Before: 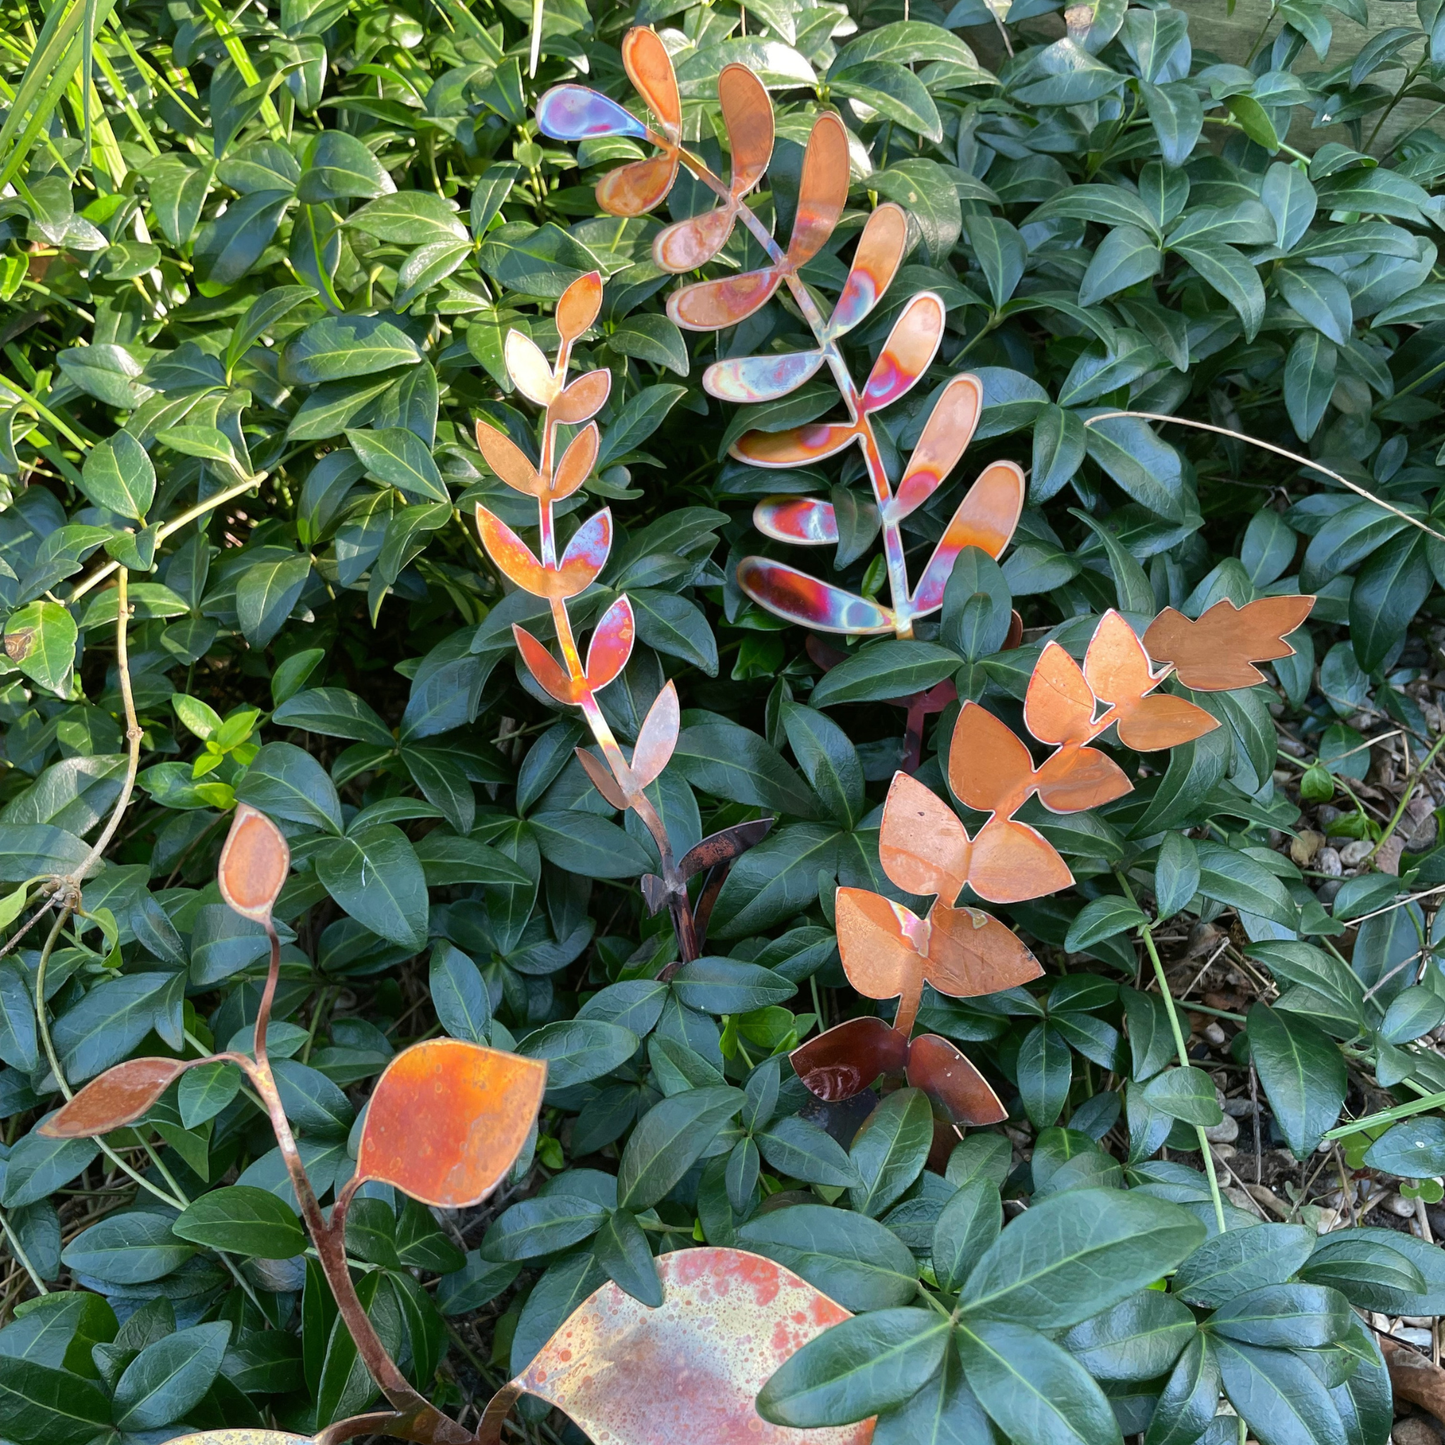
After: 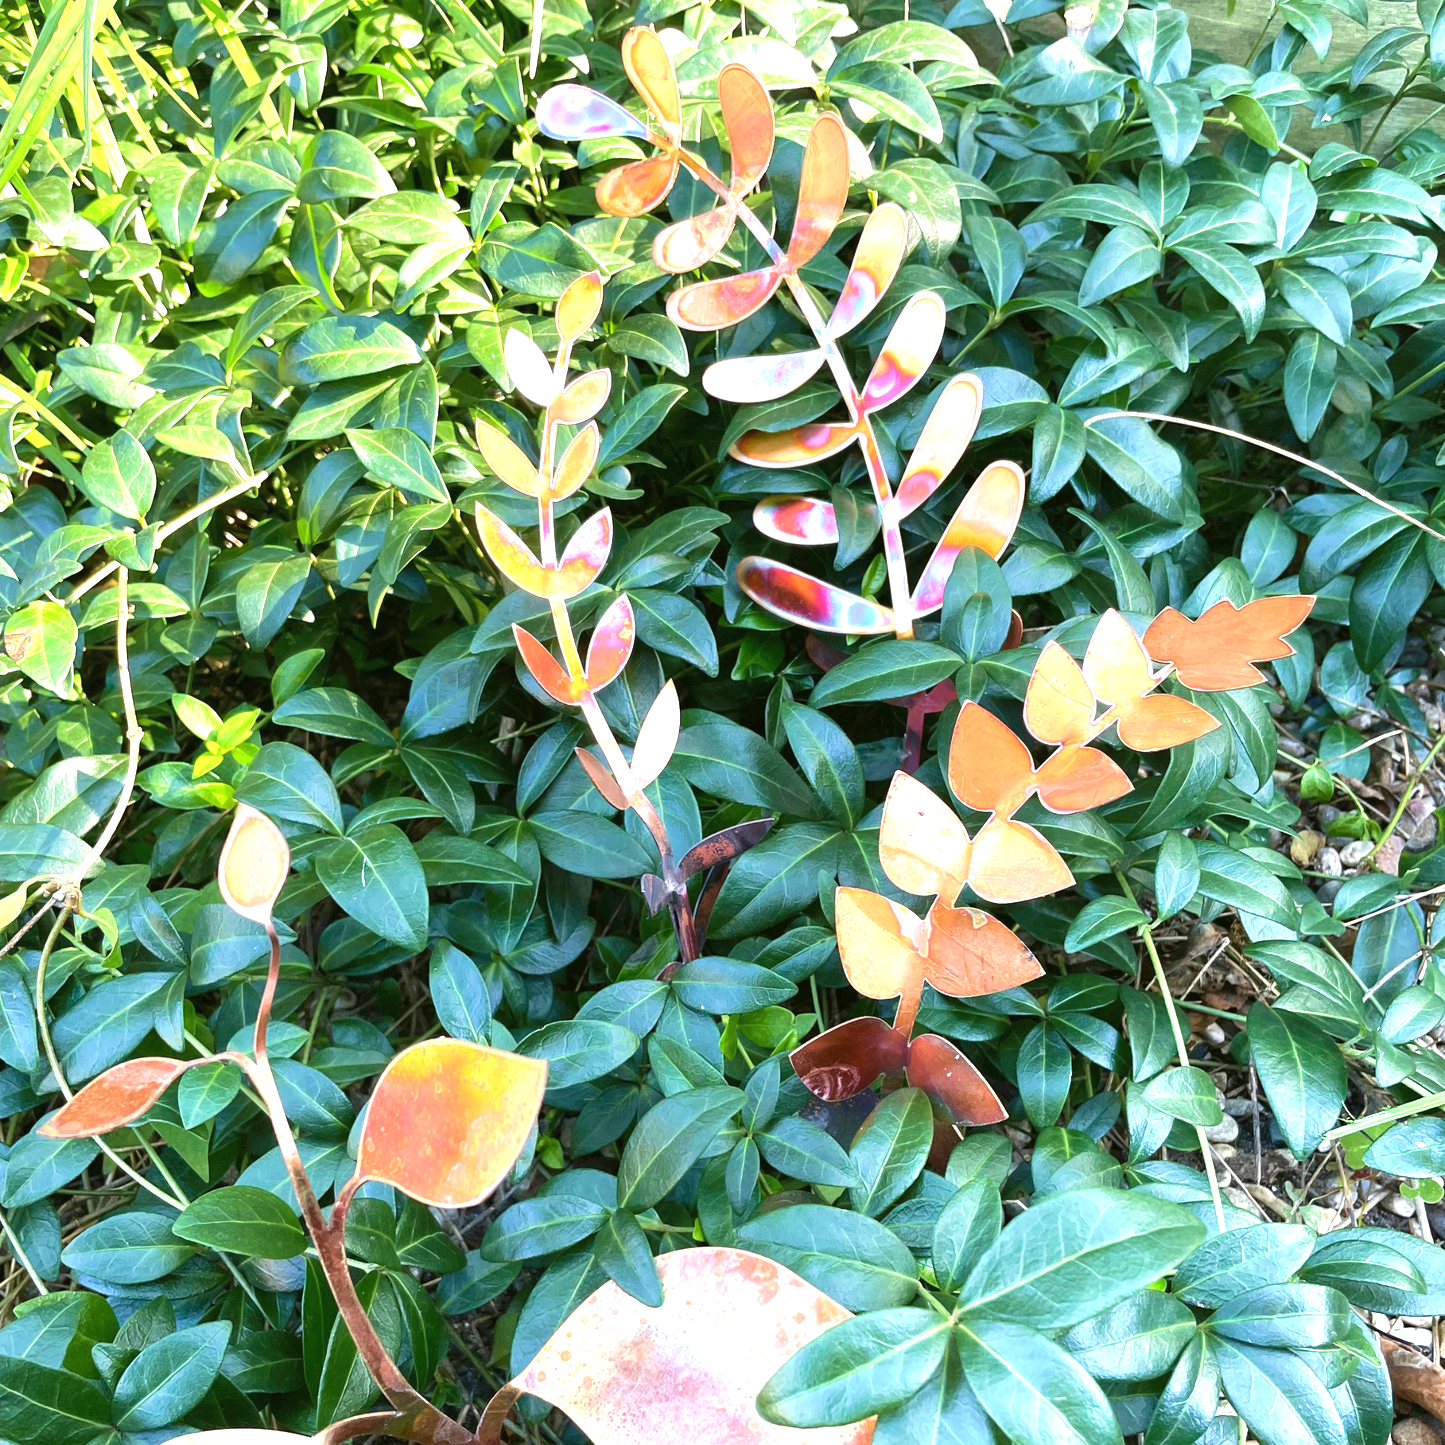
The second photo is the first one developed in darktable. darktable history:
exposure: black level correction 0, exposure 1.35 EV, compensate exposure bias true, compensate highlight preservation false
velvia: on, module defaults
